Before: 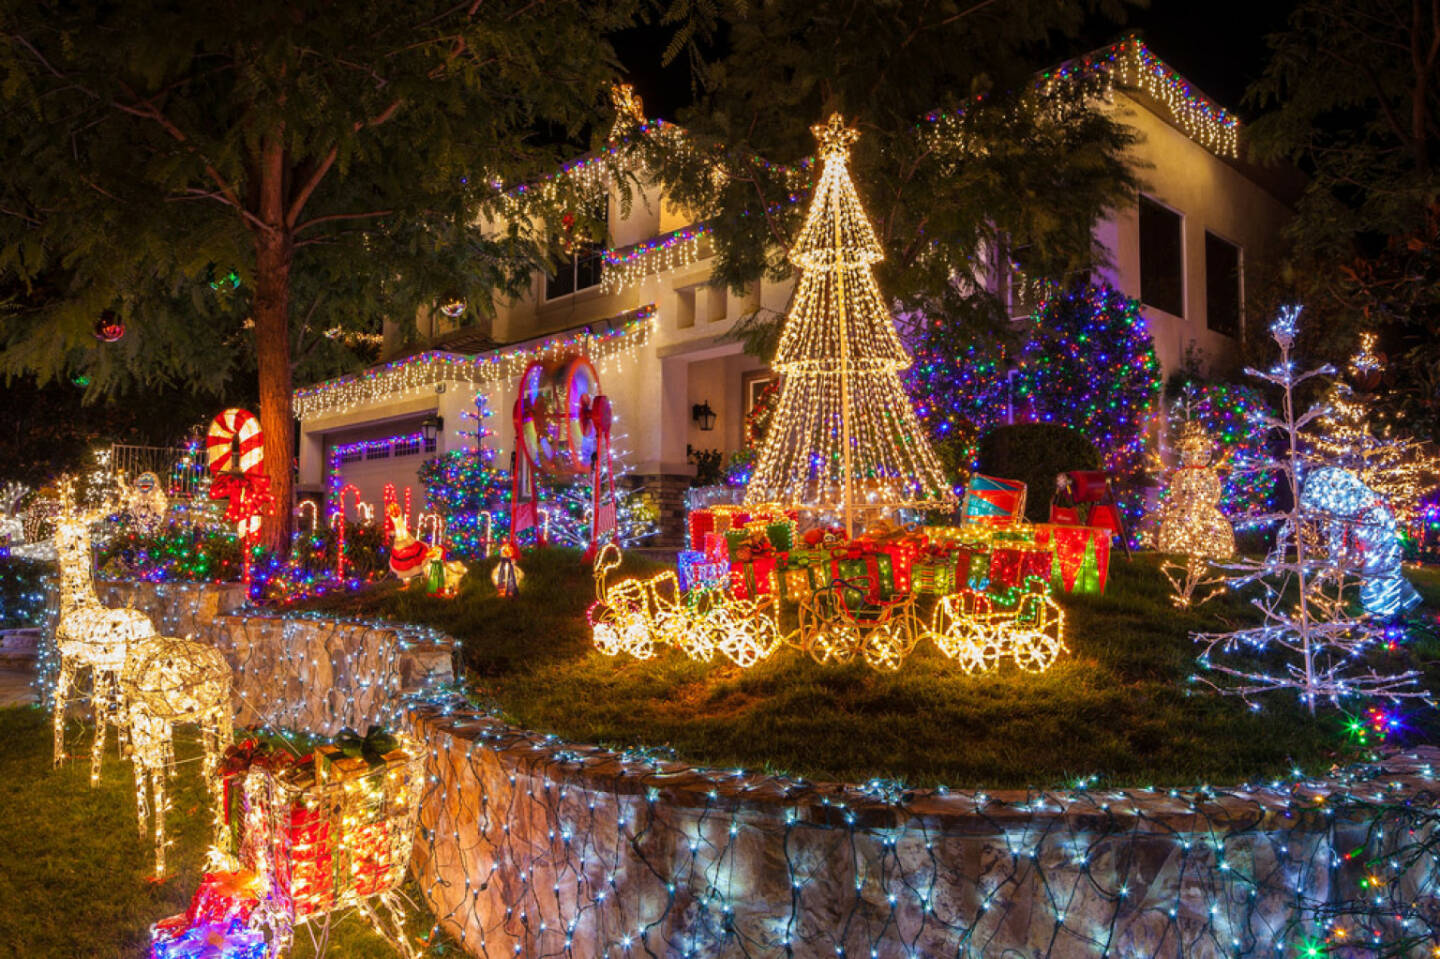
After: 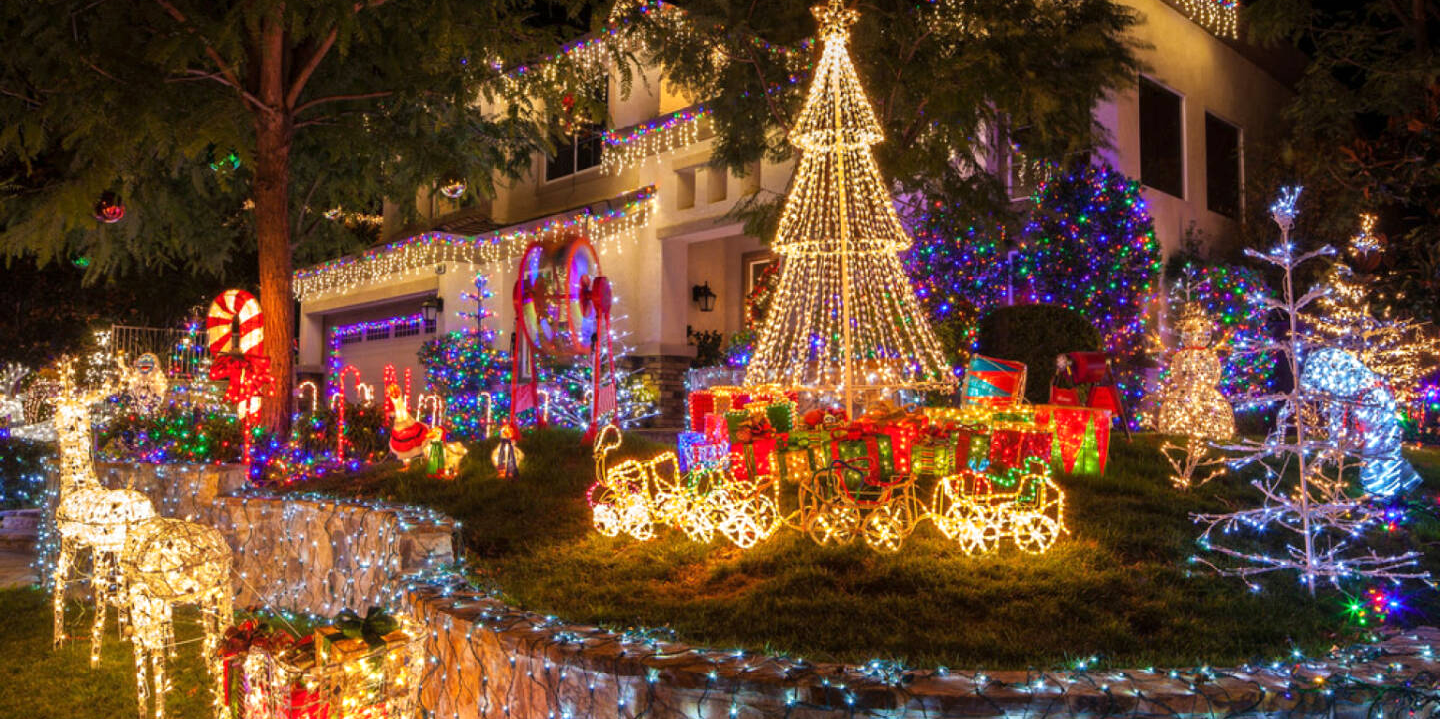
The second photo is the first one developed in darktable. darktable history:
exposure: exposure 0.191 EV, compensate highlight preservation false
crop and rotate: top 12.5%, bottom 12.5%
